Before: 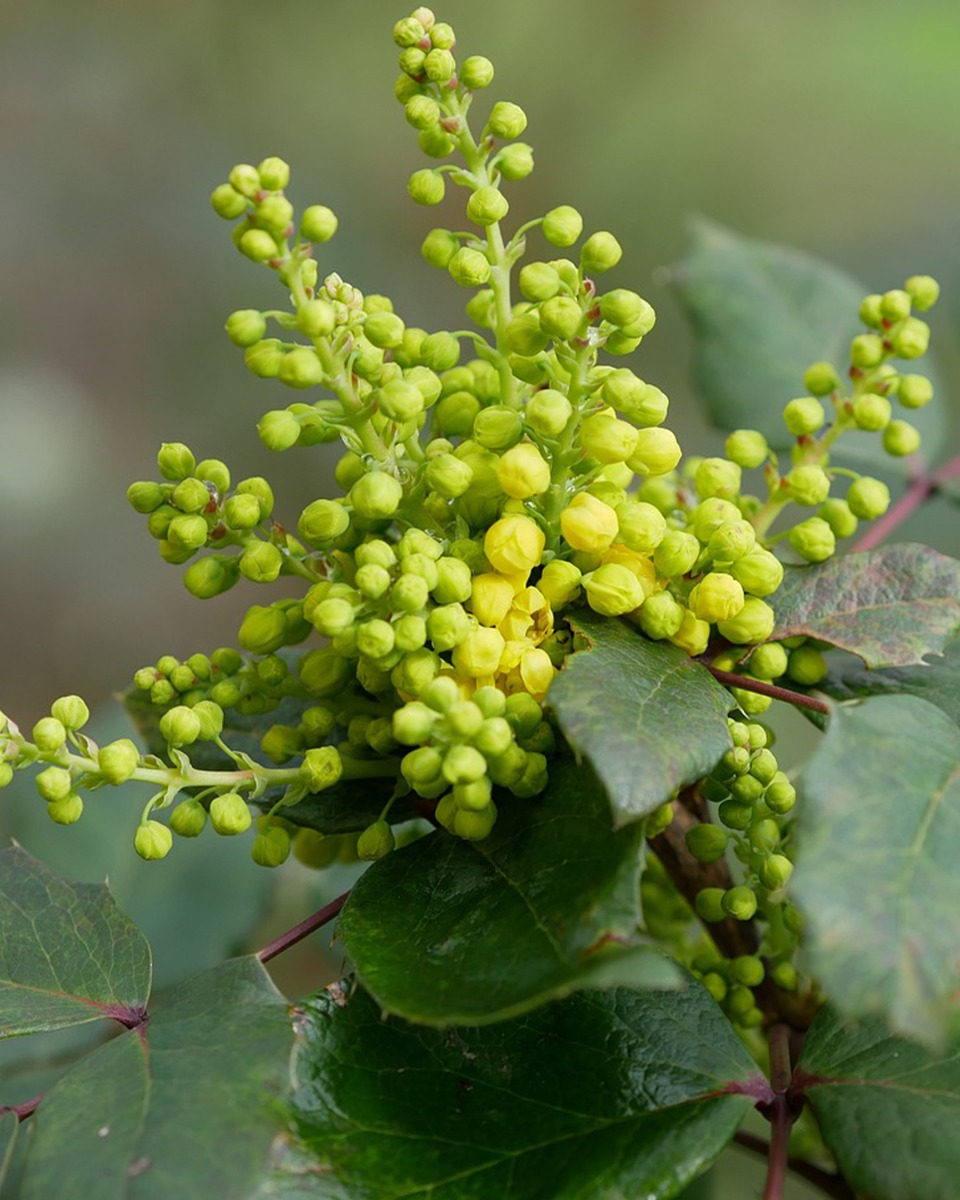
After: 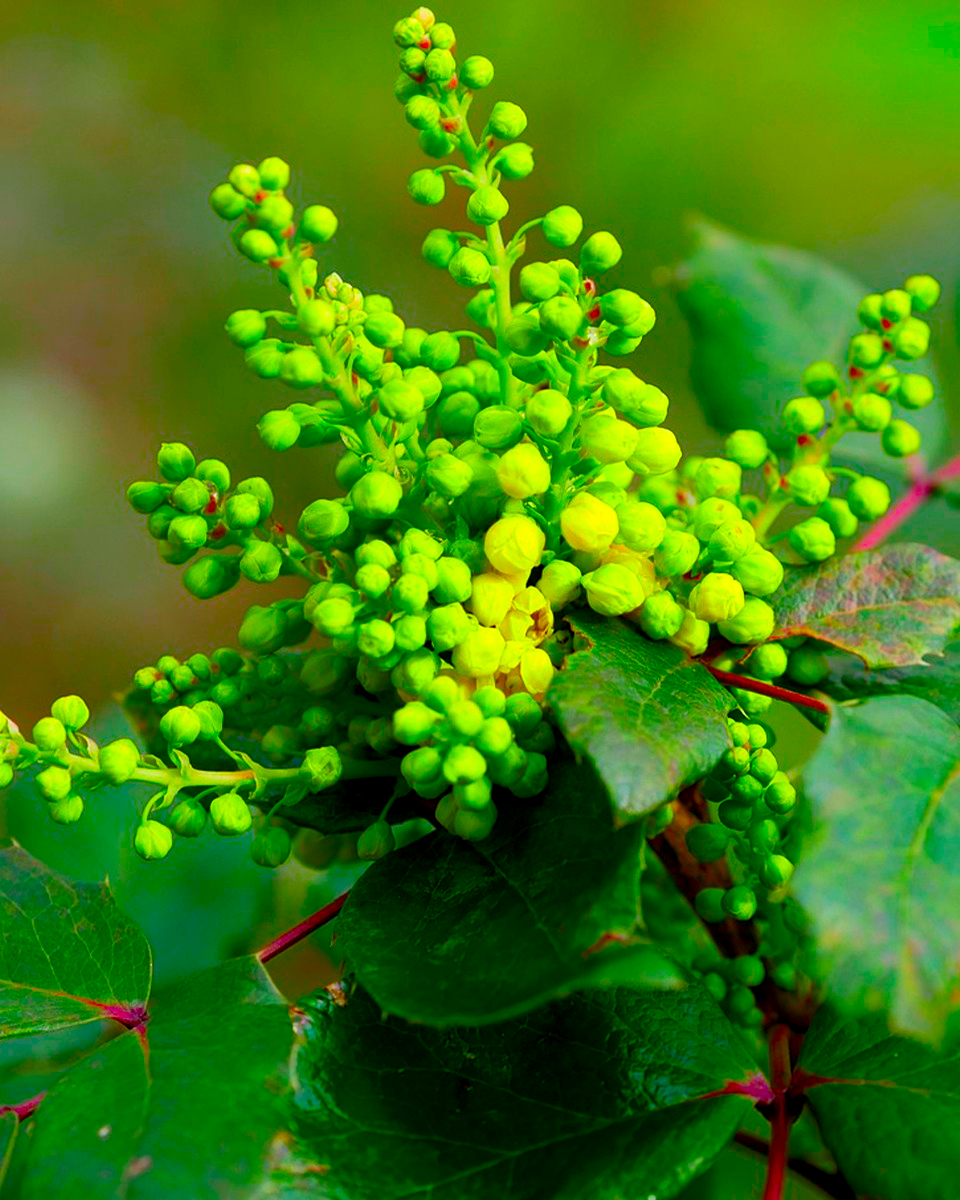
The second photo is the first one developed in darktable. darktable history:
color correction: highlights b* -0.009, saturation 2.97
exposure: black level correction 0.005, exposure 0.001 EV, compensate highlight preservation false
color balance rgb: perceptual saturation grading › global saturation 0.377%, perceptual saturation grading › highlights -15.345%, perceptual saturation grading › shadows 25.814%, saturation formula JzAzBz (2021)
contrast brightness saturation: contrast 0.072
